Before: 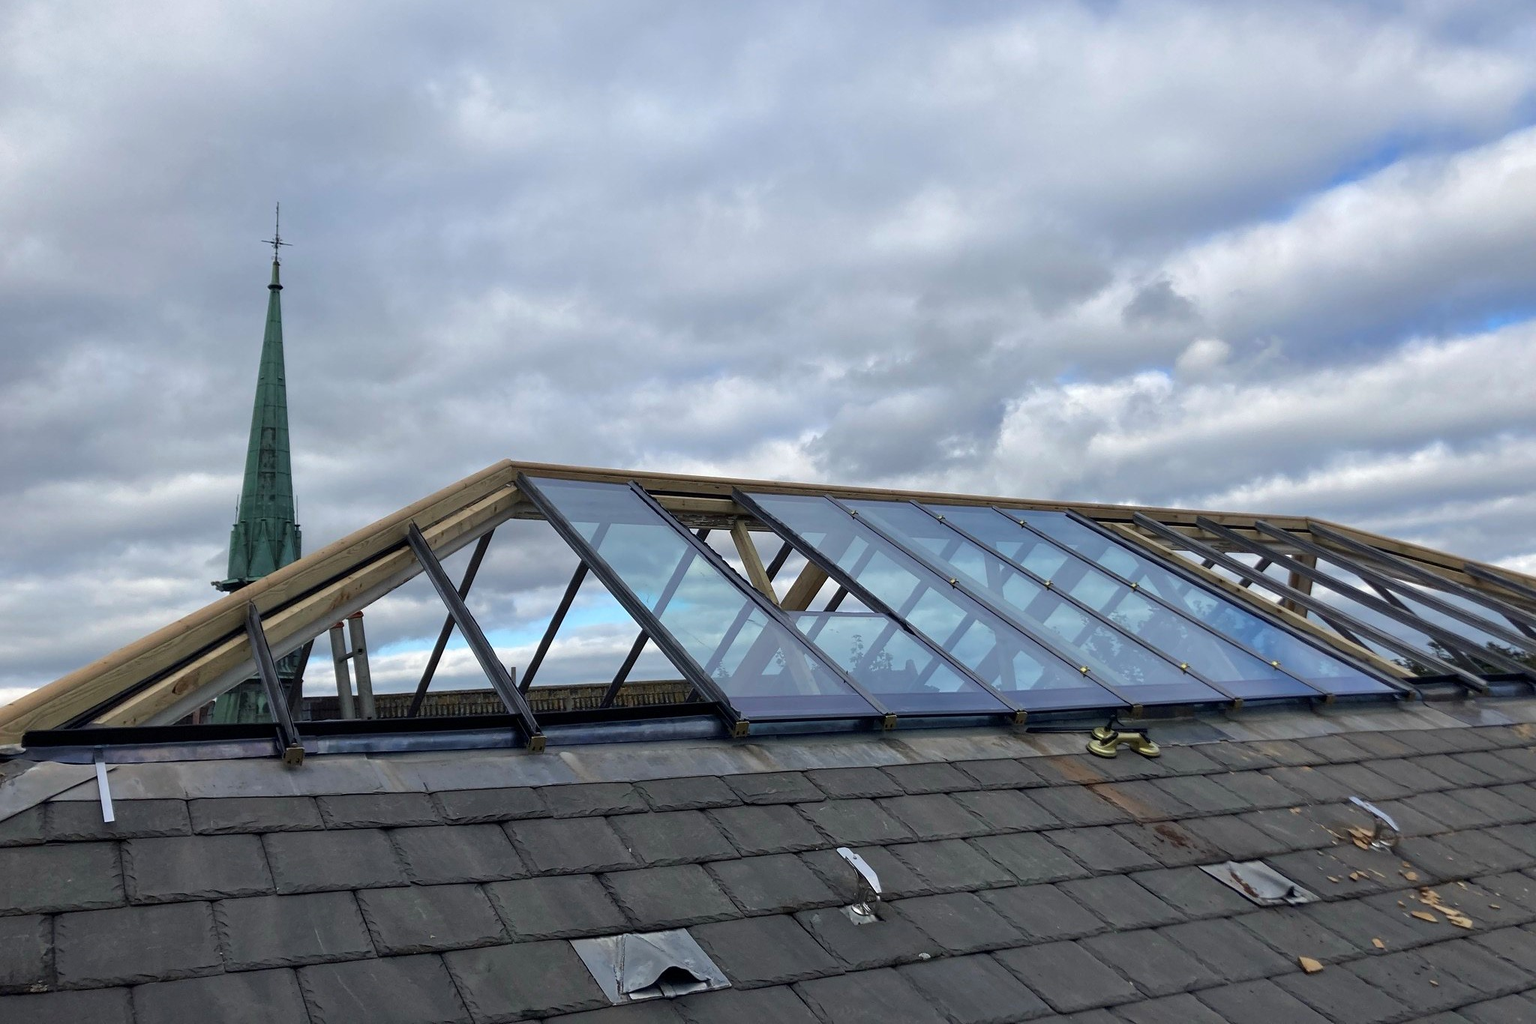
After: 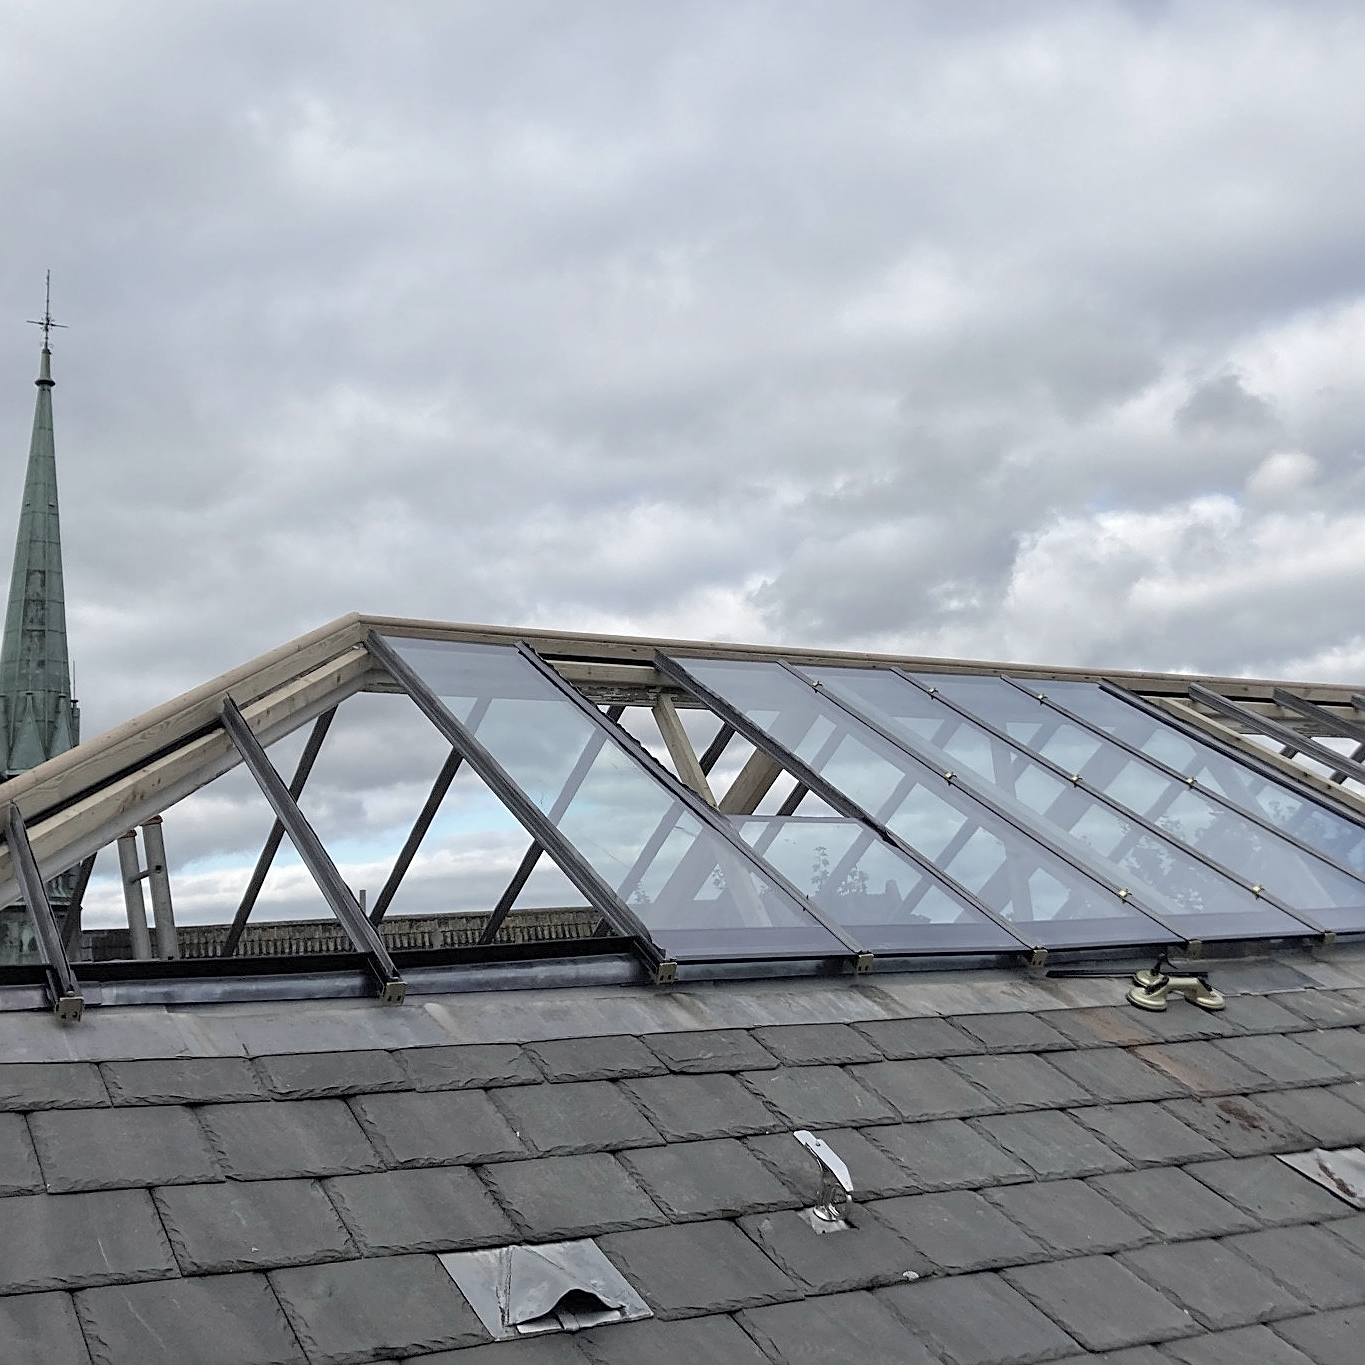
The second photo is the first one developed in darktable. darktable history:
contrast brightness saturation: brightness 0.18, saturation -0.5
white balance: emerald 1
crop and rotate: left 15.754%, right 17.579%
sharpen: on, module defaults
